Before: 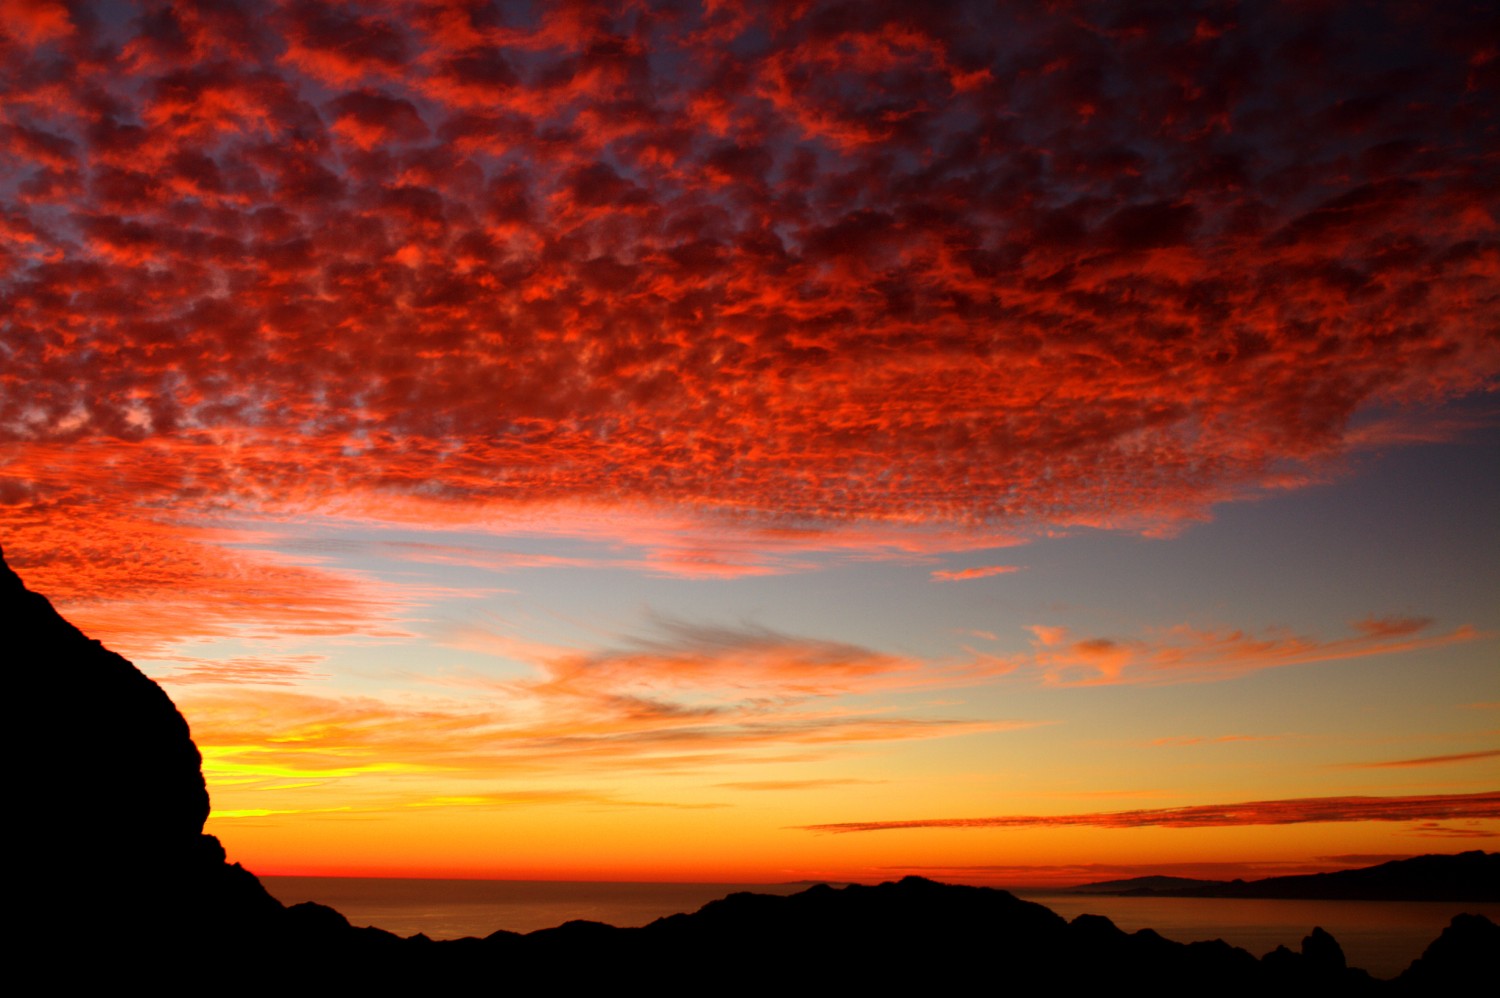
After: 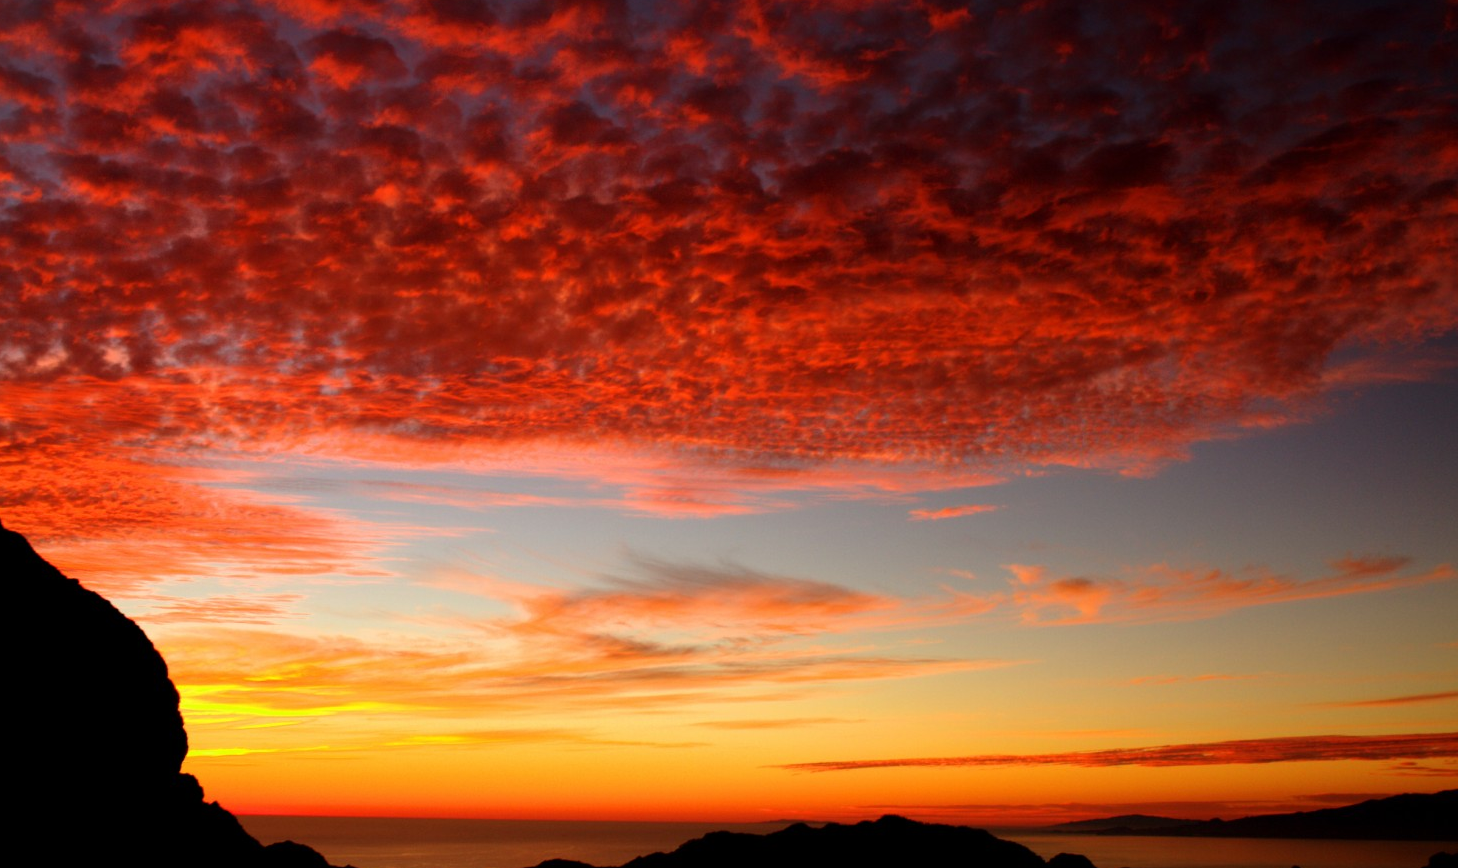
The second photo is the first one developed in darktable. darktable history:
crop: left 1.506%, top 6.114%, right 1.291%, bottom 6.838%
